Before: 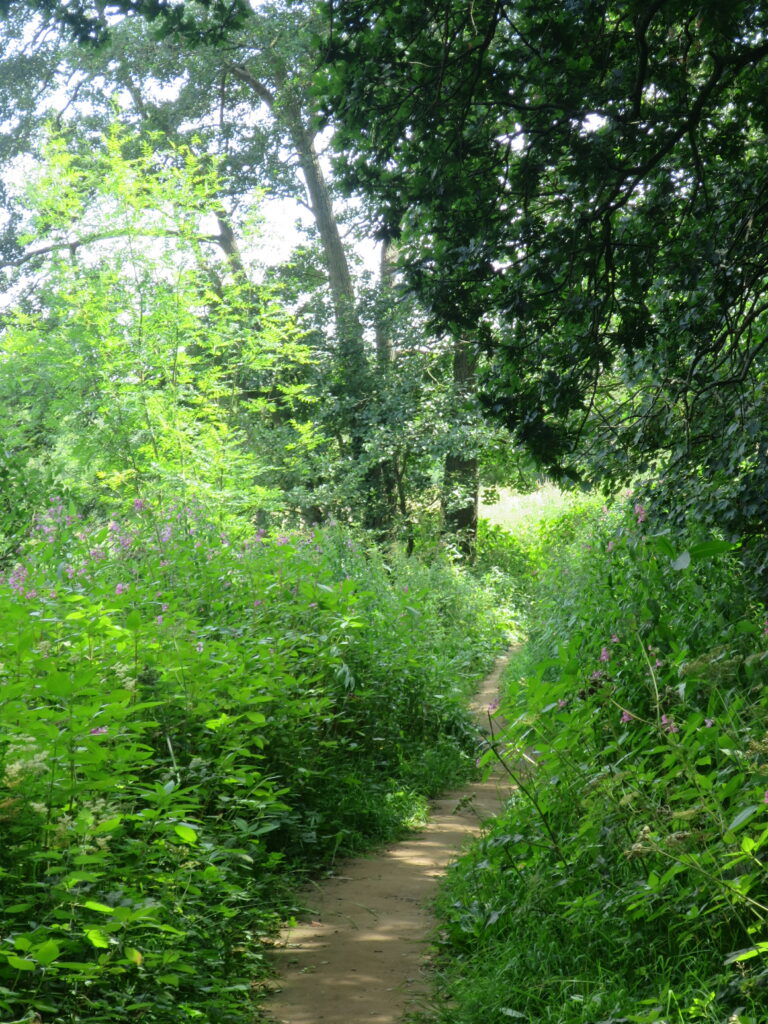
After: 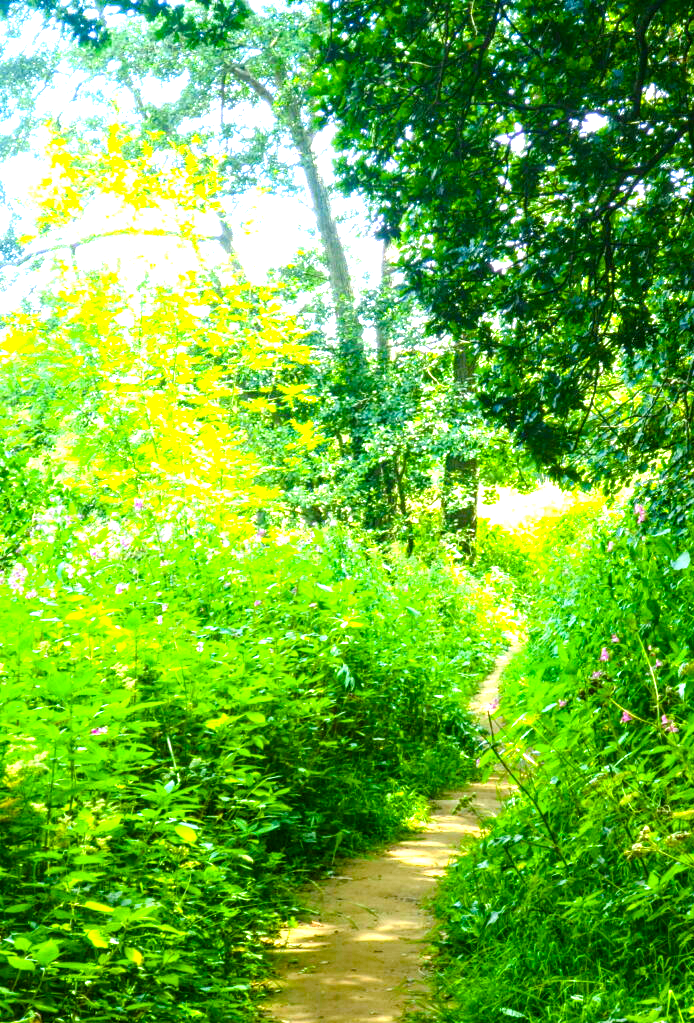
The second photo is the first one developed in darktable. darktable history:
exposure: black level correction 0, exposure 0.953 EV, compensate exposure bias true, compensate highlight preservation false
color balance rgb: linear chroma grading › global chroma 25%, perceptual saturation grading › global saturation 45%, perceptual saturation grading › highlights -50%, perceptual saturation grading › shadows 30%, perceptual brilliance grading › global brilliance 18%, global vibrance 40%
local contrast: detail 130%
crop: right 9.509%, bottom 0.031%
